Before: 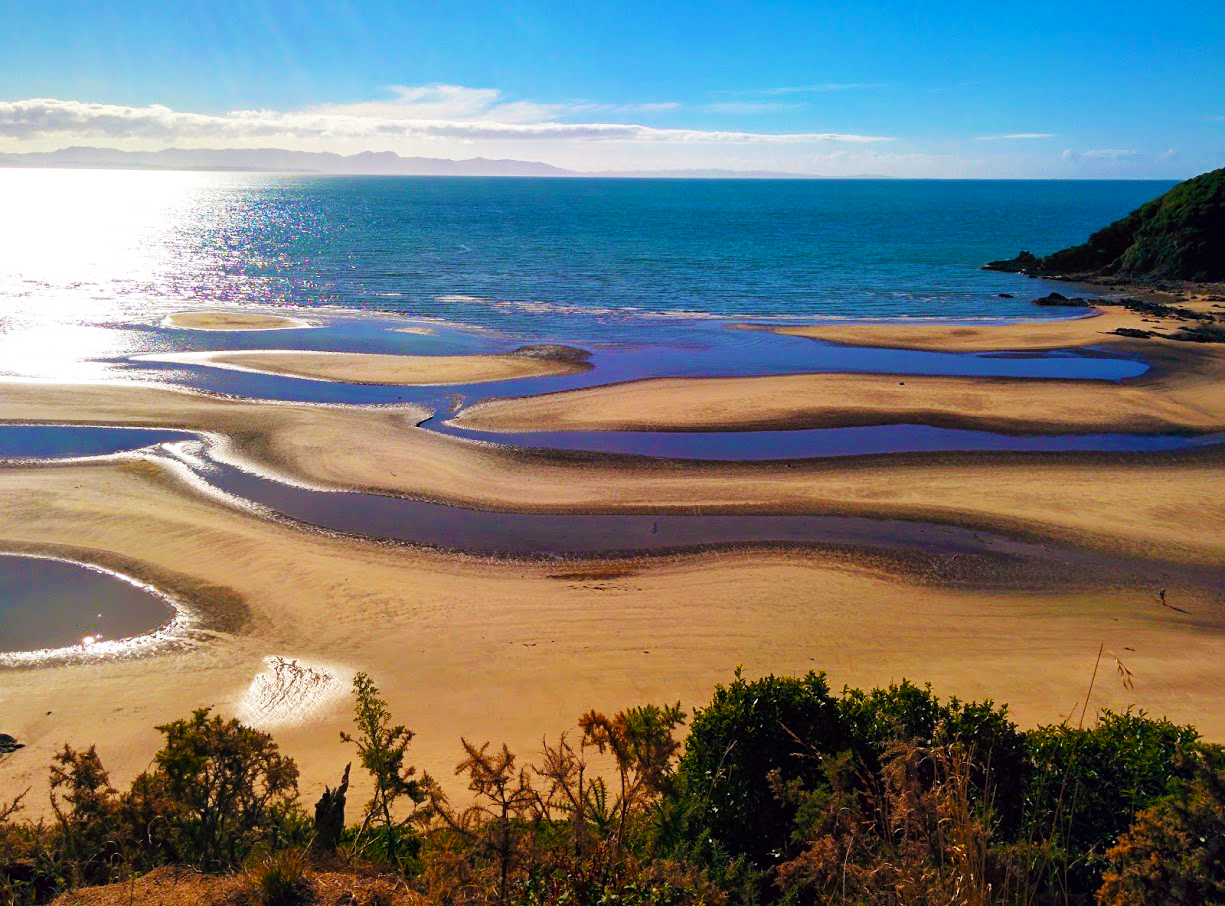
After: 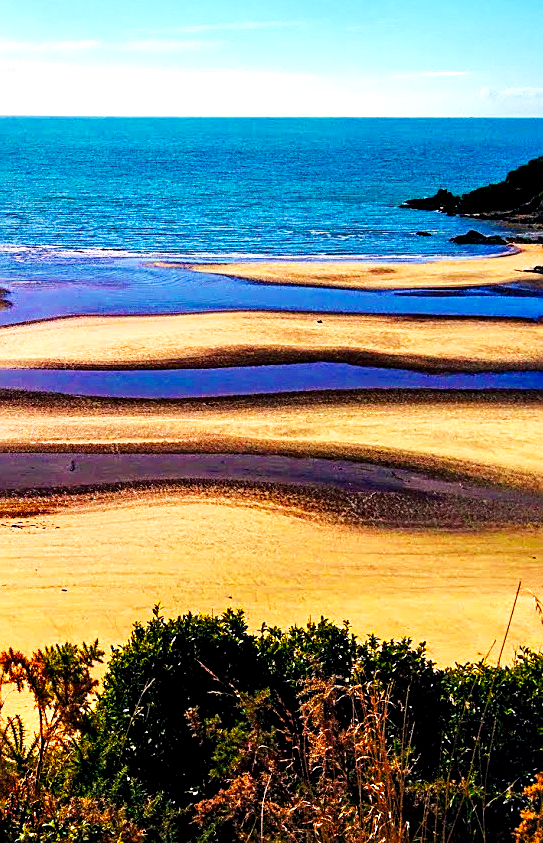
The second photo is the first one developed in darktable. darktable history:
local contrast: detail 135%, midtone range 0.749
sharpen: on, module defaults
crop: left 47.542%, top 6.928%, right 8.076%
base curve: curves: ch0 [(0, 0) (0.007, 0.004) (0.027, 0.03) (0.046, 0.07) (0.207, 0.54) (0.442, 0.872) (0.673, 0.972) (1, 1)], preserve colors none
